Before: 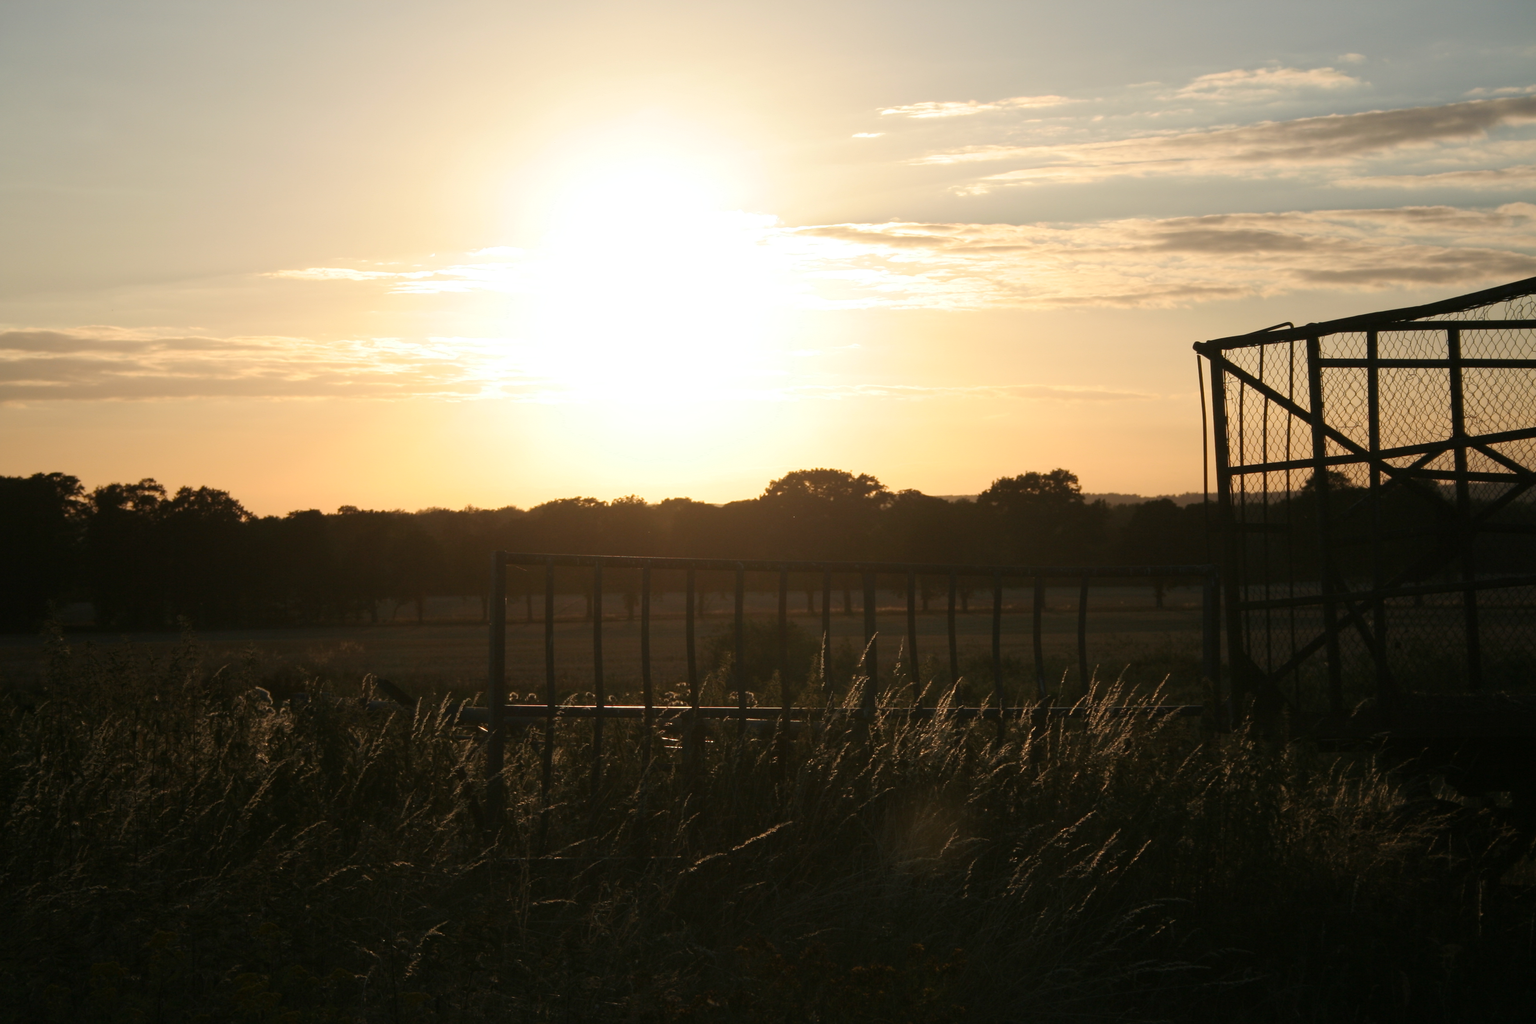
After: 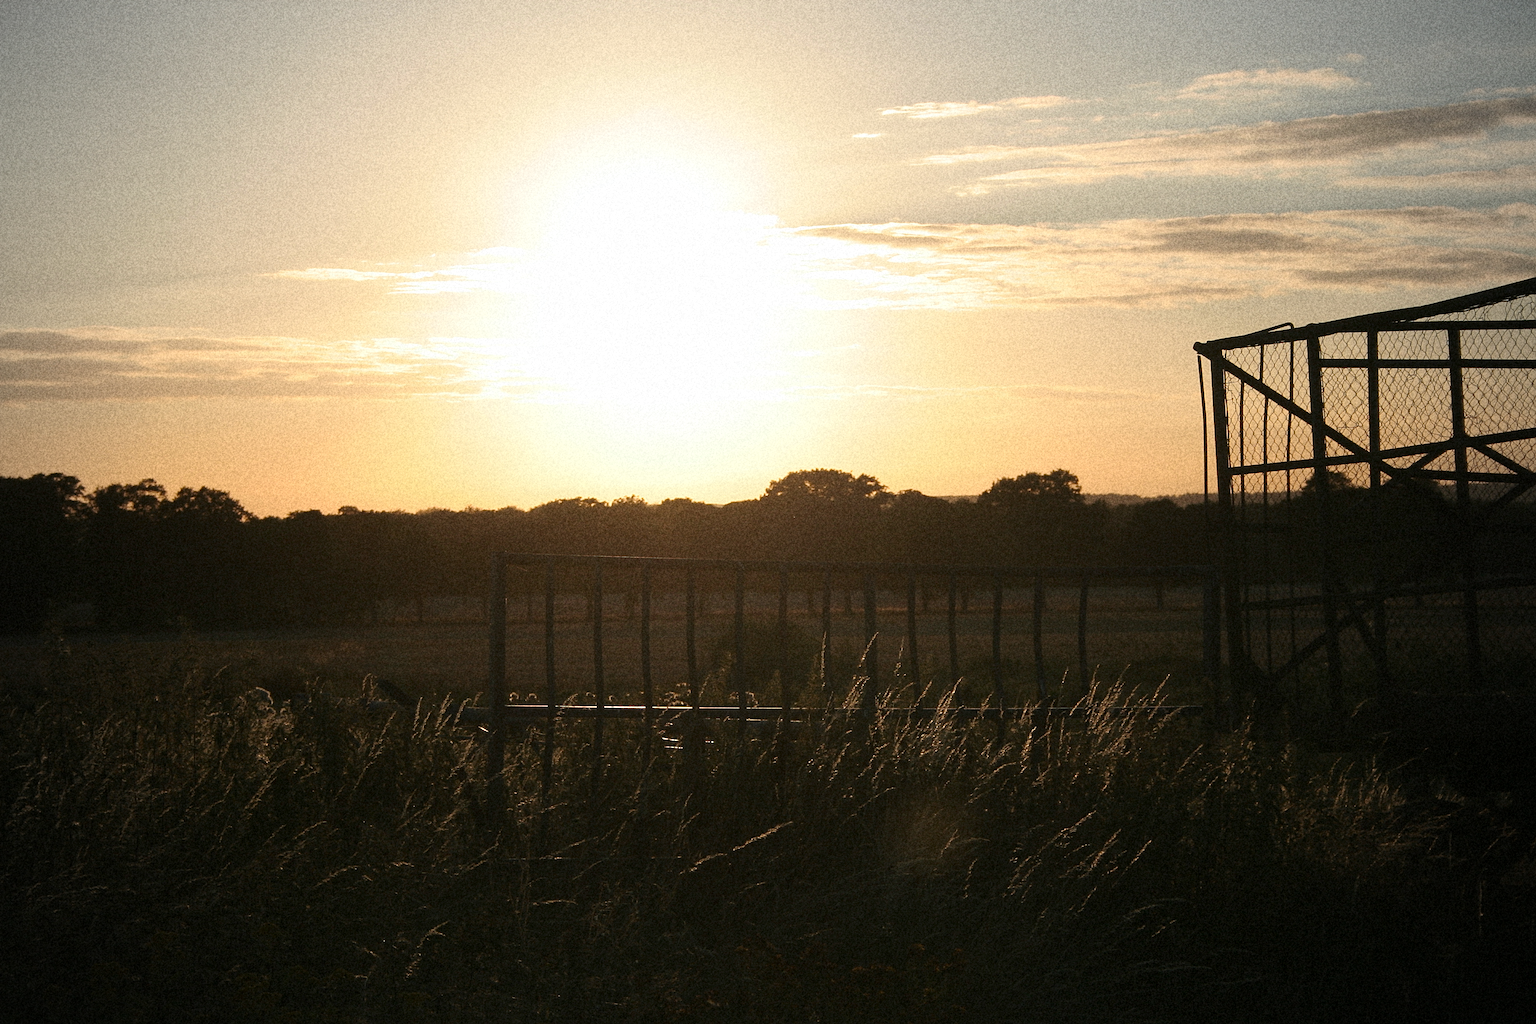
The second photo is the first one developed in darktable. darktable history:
grain: coarseness 14.49 ISO, strength 48.04%, mid-tones bias 35%
vignetting: fall-off radius 60.92%
sharpen: on, module defaults
